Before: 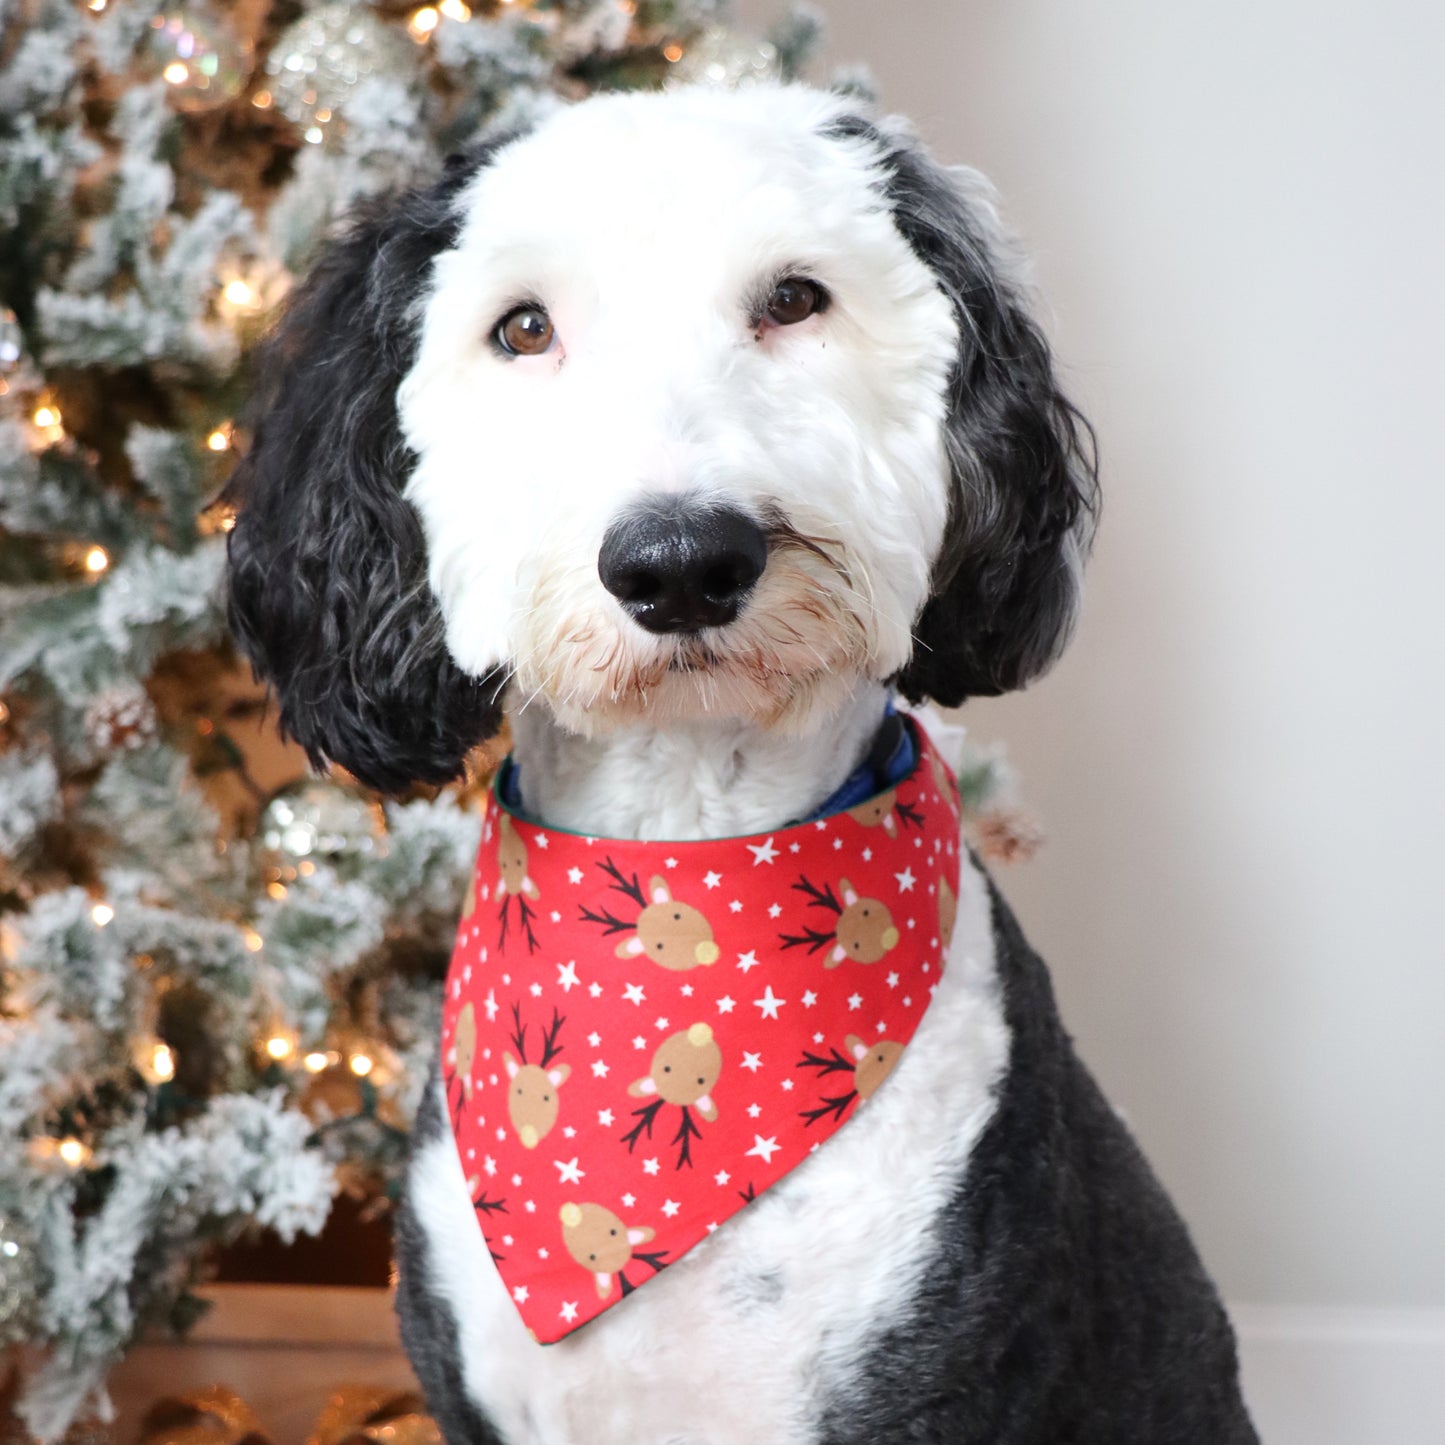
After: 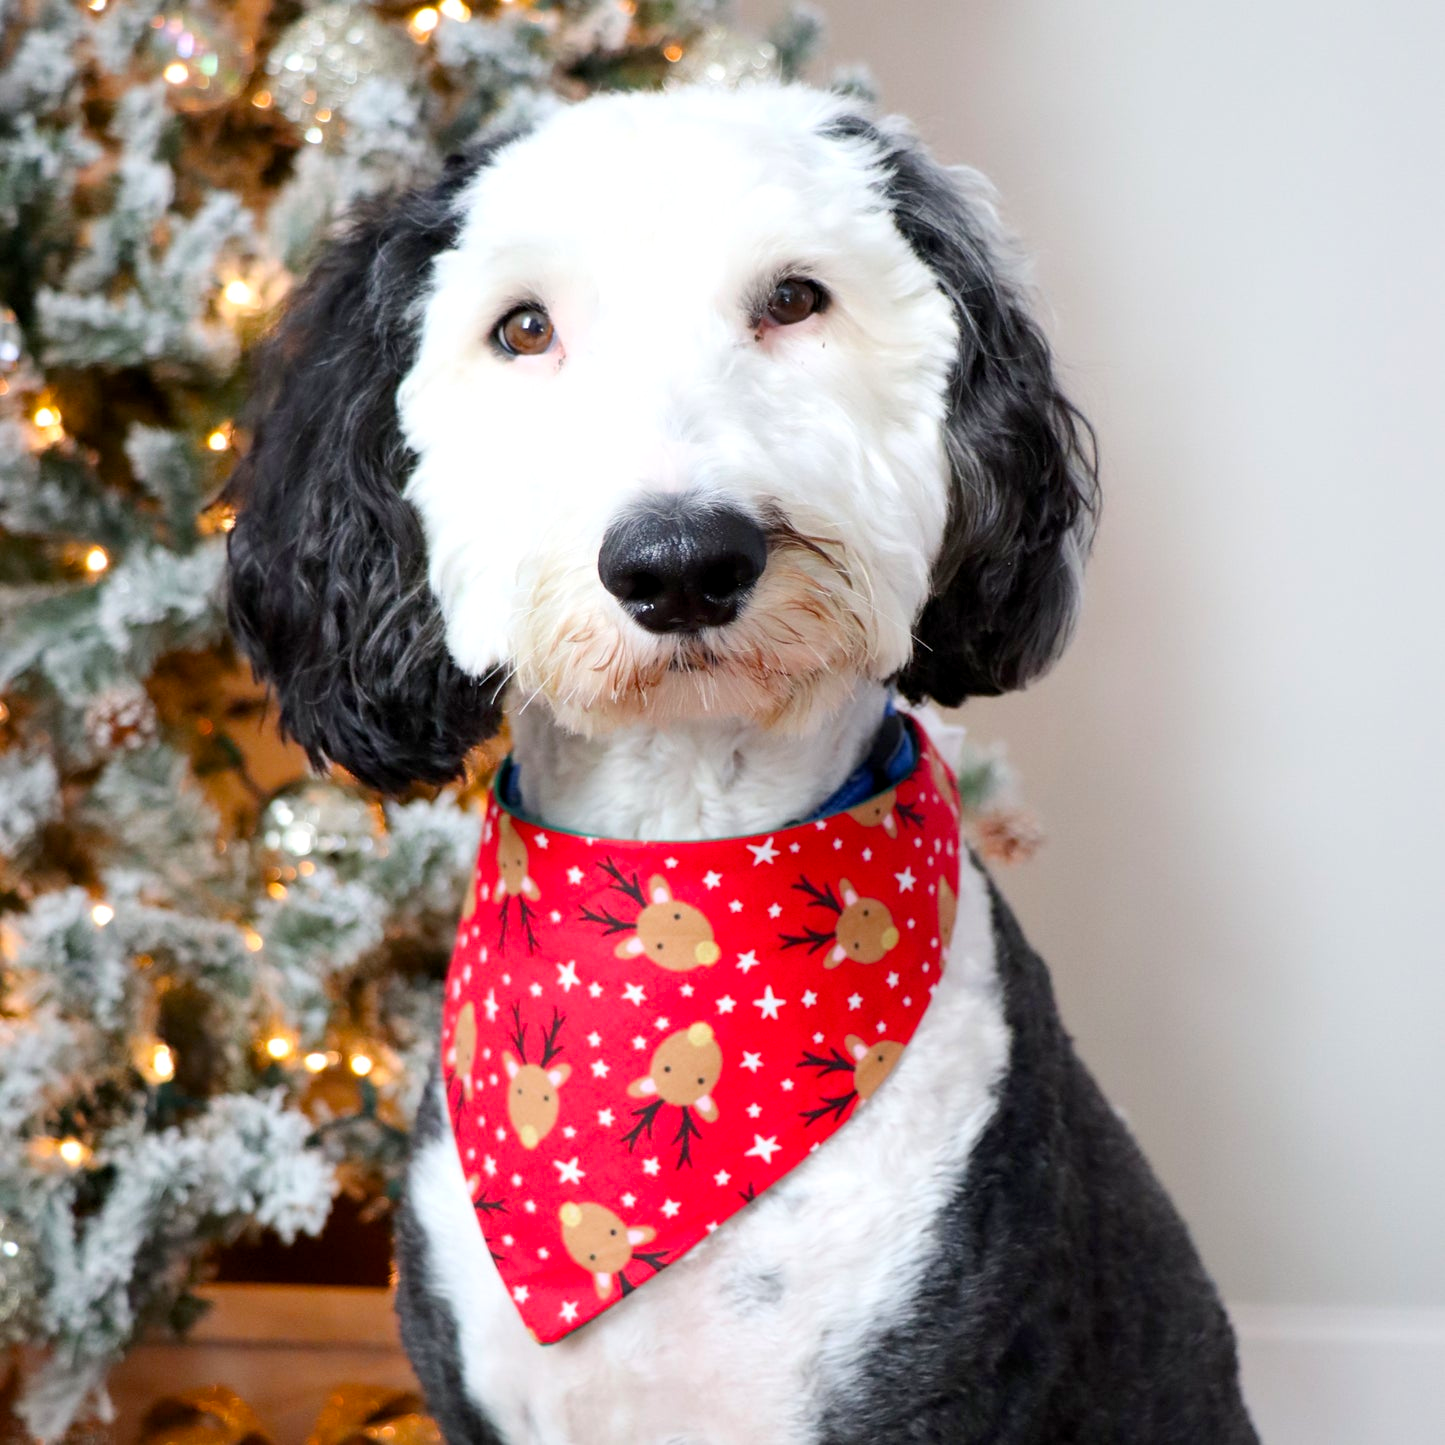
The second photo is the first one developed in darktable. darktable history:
exposure: black level correction 0.004, exposure 0.017 EV, compensate highlight preservation false
color balance rgb: power › hue 74.55°, perceptual saturation grading › global saturation 30.276%
